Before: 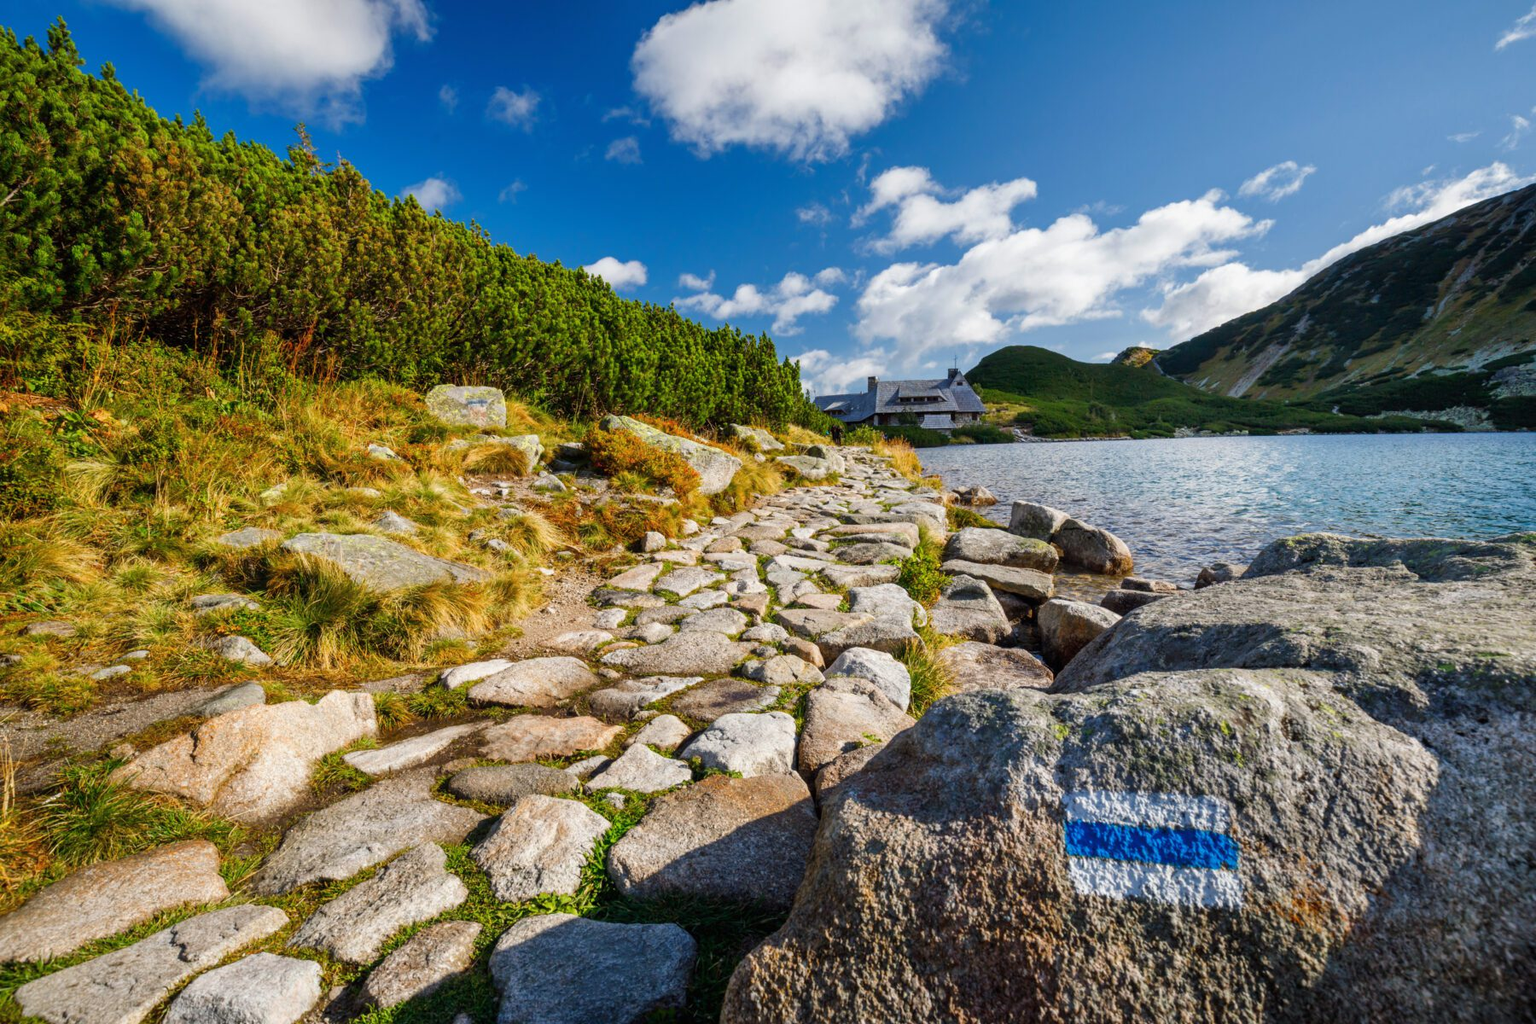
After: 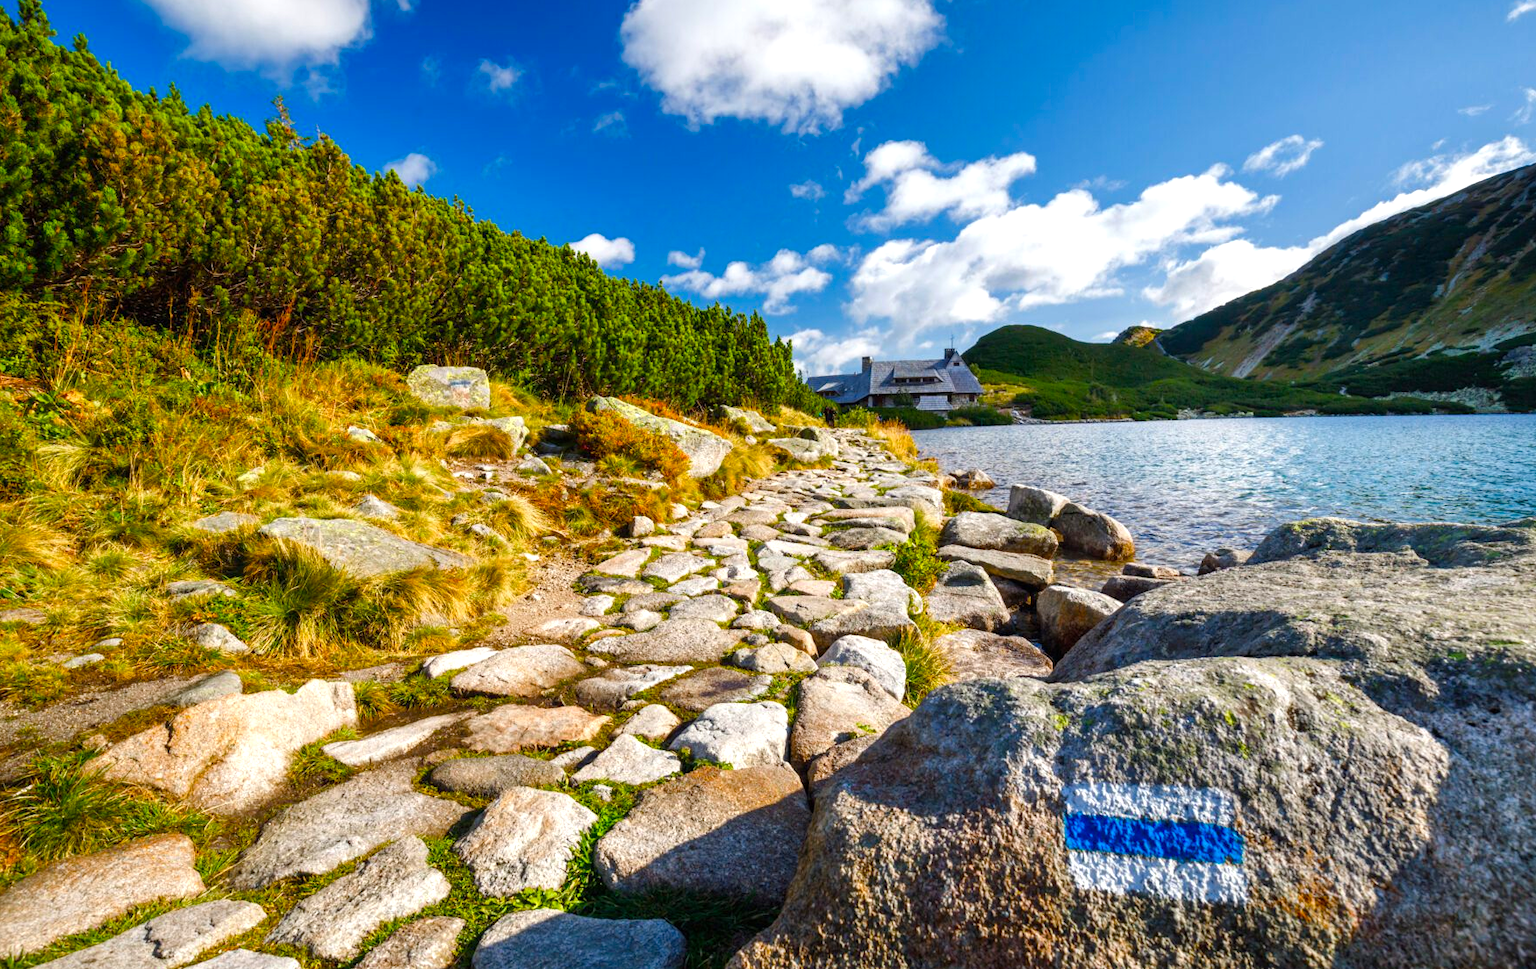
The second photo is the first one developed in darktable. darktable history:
levels: black 8.55%
color balance rgb: perceptual saturation grading › global saturation 9.241%, perceptual saturation grading › highlights -13.519%, perceptual saturation grading › mid-tones 14.203%, perceptual saturation grading › shadows 22.721%, perceptual brilliance grading › global brilliance 11.6%, global vibrance 14.671%
crop: left 1.946%, top 2.987%, right 0.808%, bottom 4.872%
